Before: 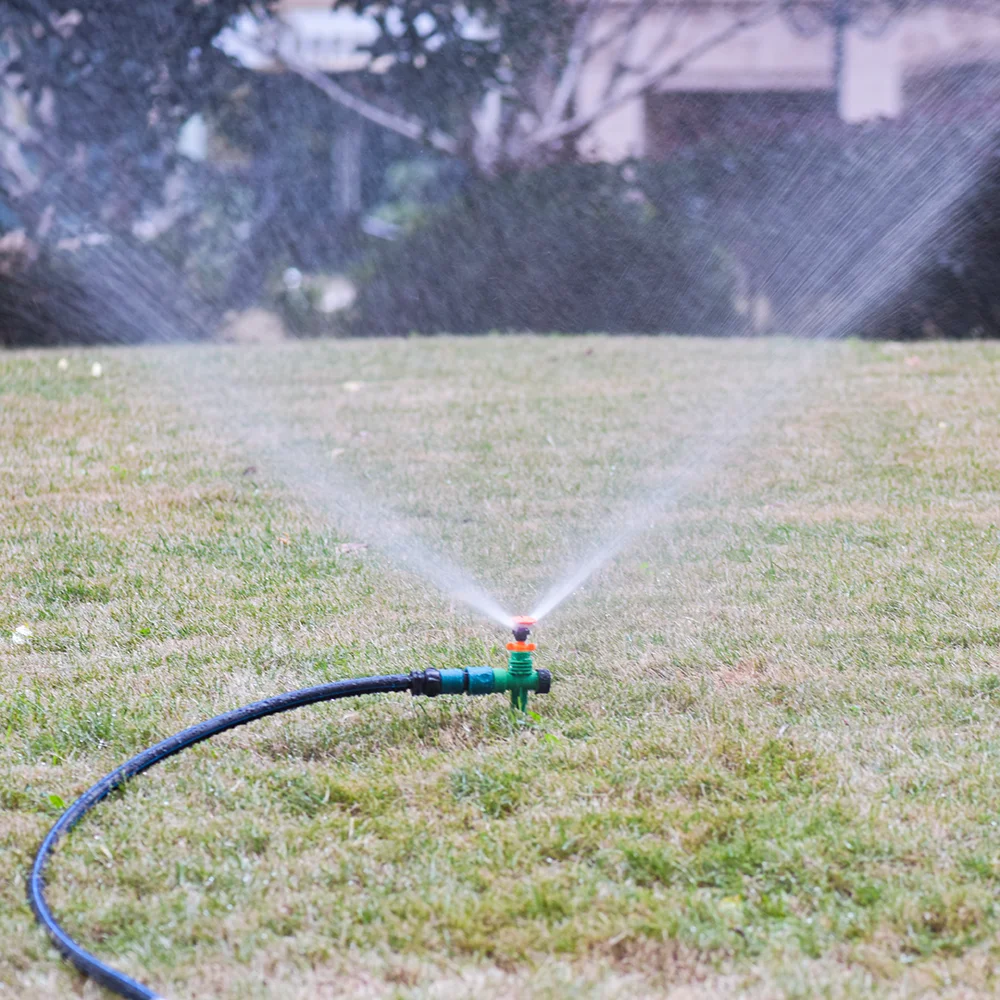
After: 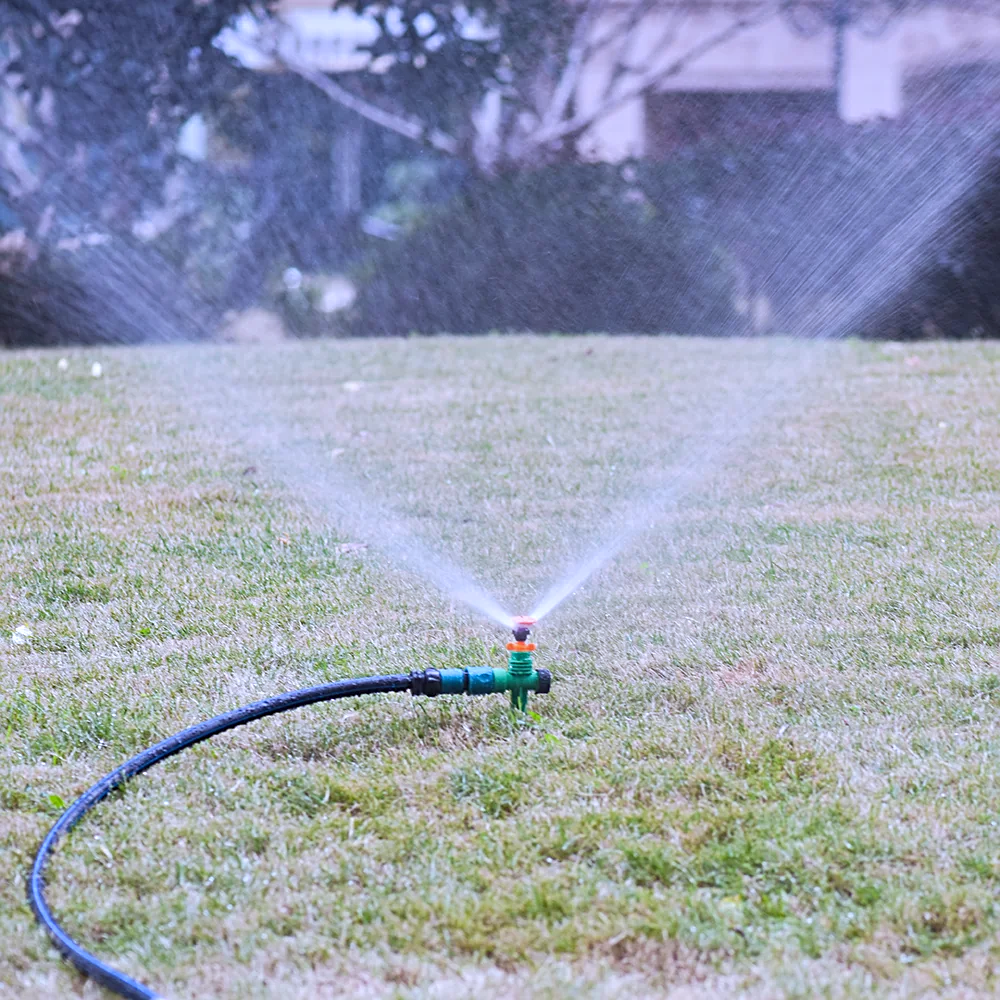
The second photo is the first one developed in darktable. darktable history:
exposure: compensate highlight preservation false
sharpen: radius 2.529, amount 0.323
white balance: red 0.967, blue 1.119, emerald 0.756
